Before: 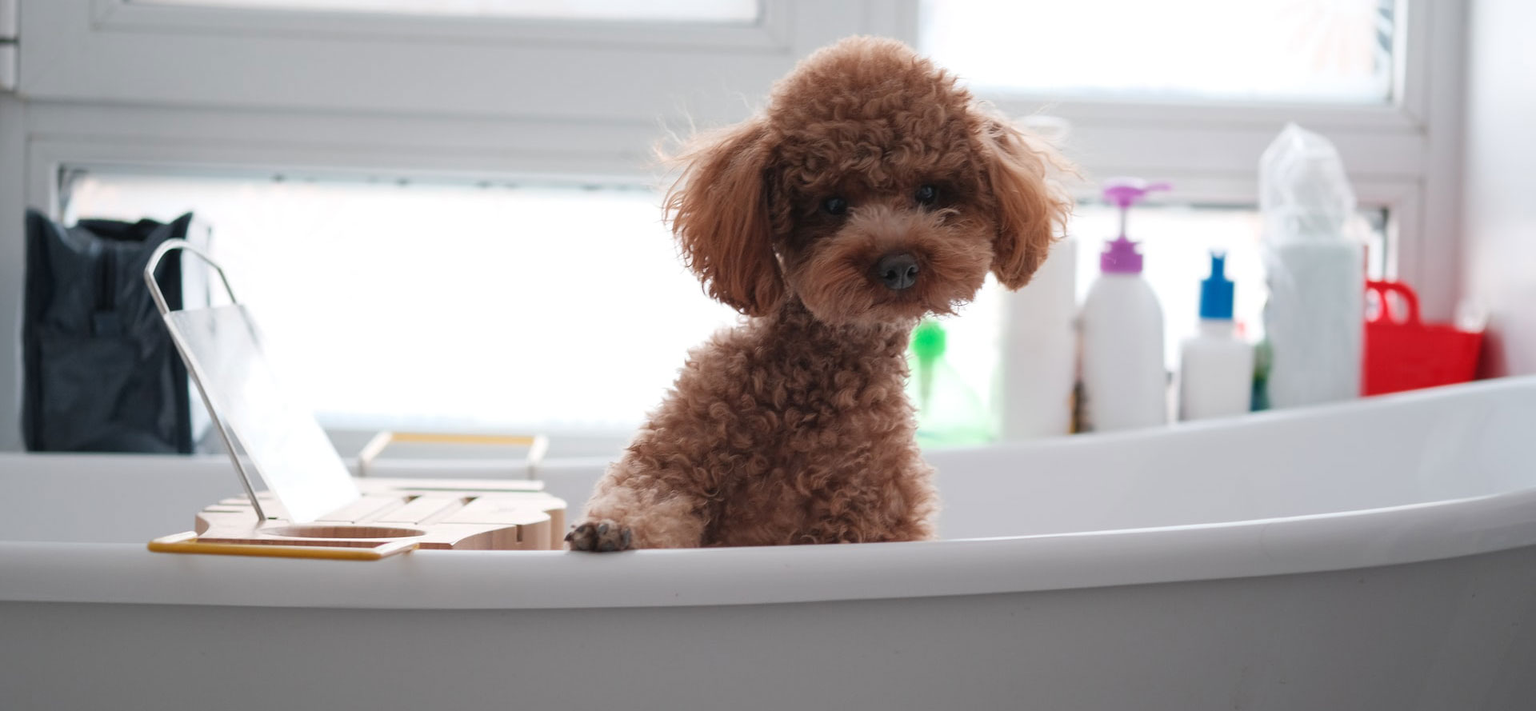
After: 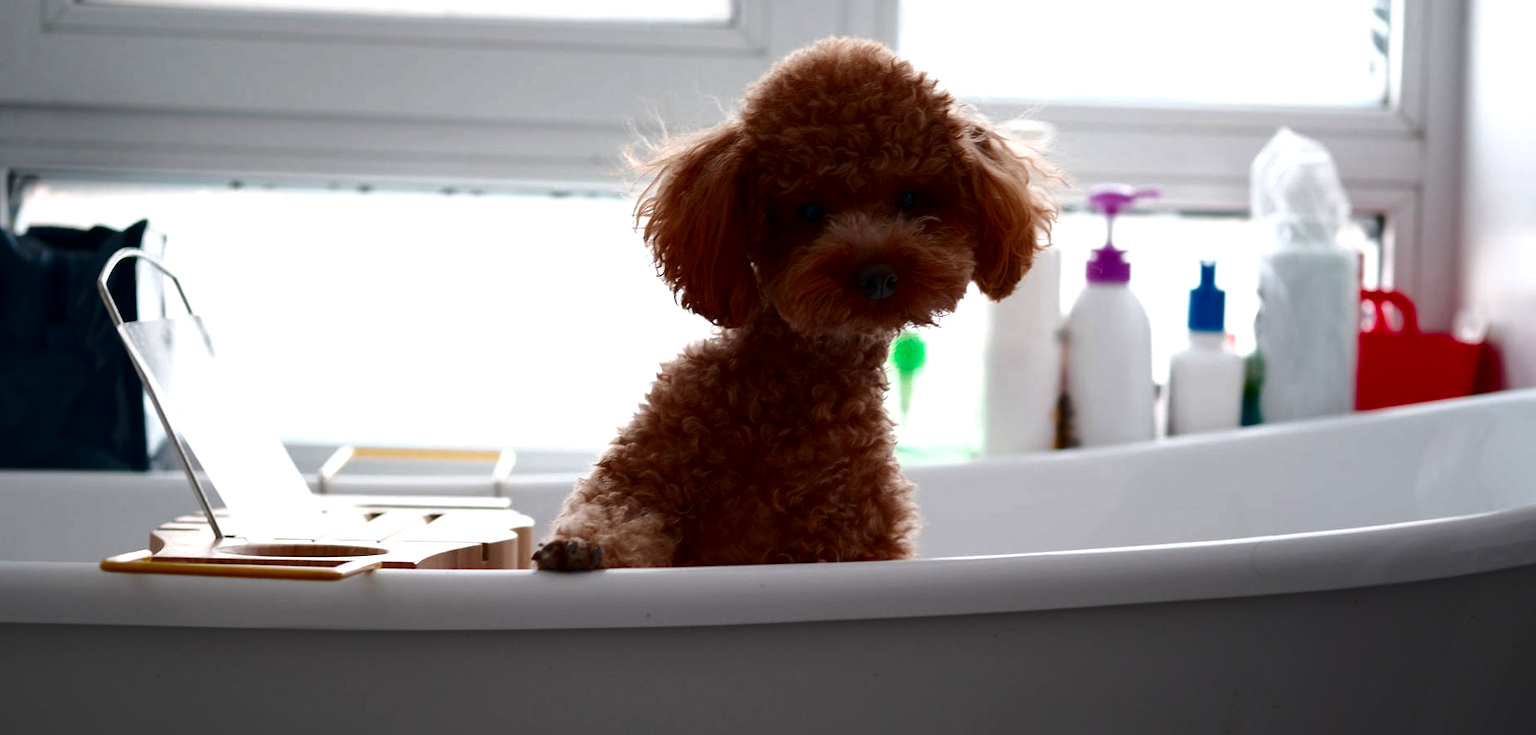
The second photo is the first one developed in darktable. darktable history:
exposure: exposure 0.296 EV, compensate highlight preservation false
crop and rotate: left 3.31%
contrast brightness saturation: contrast 0.087, brightness -0.602, saturation 0.173
